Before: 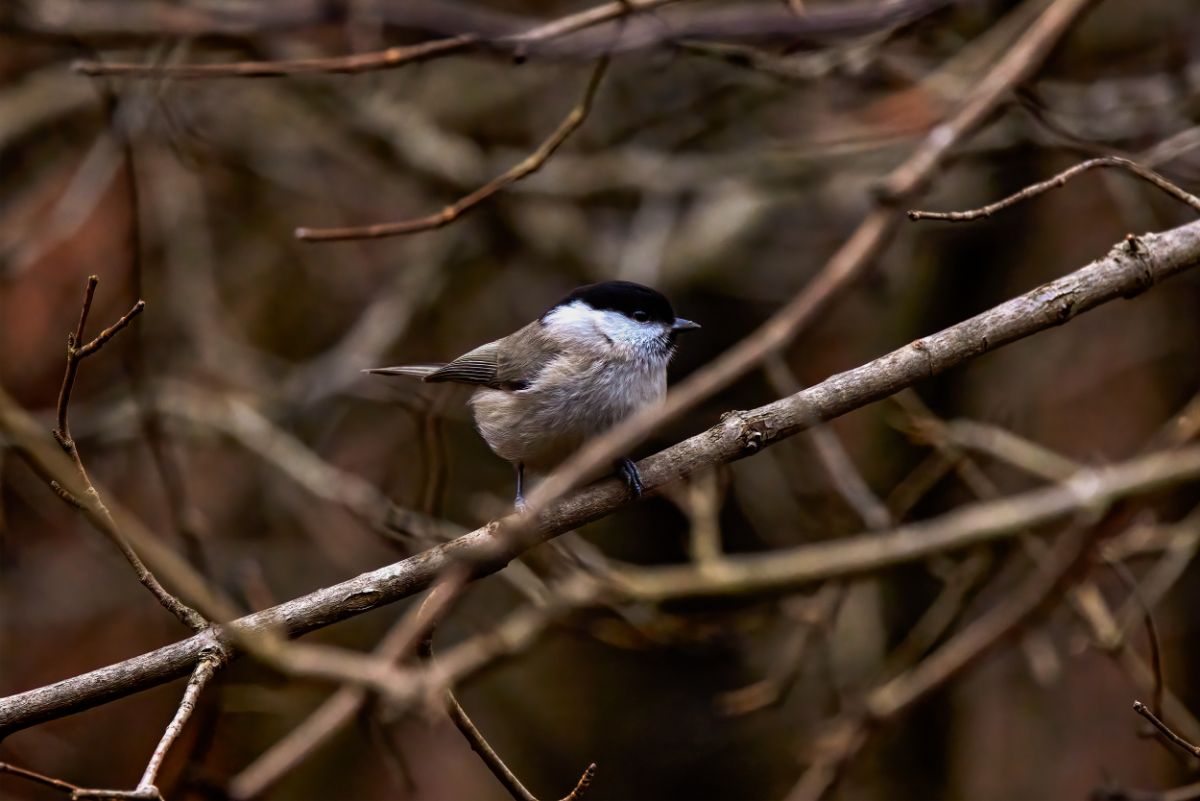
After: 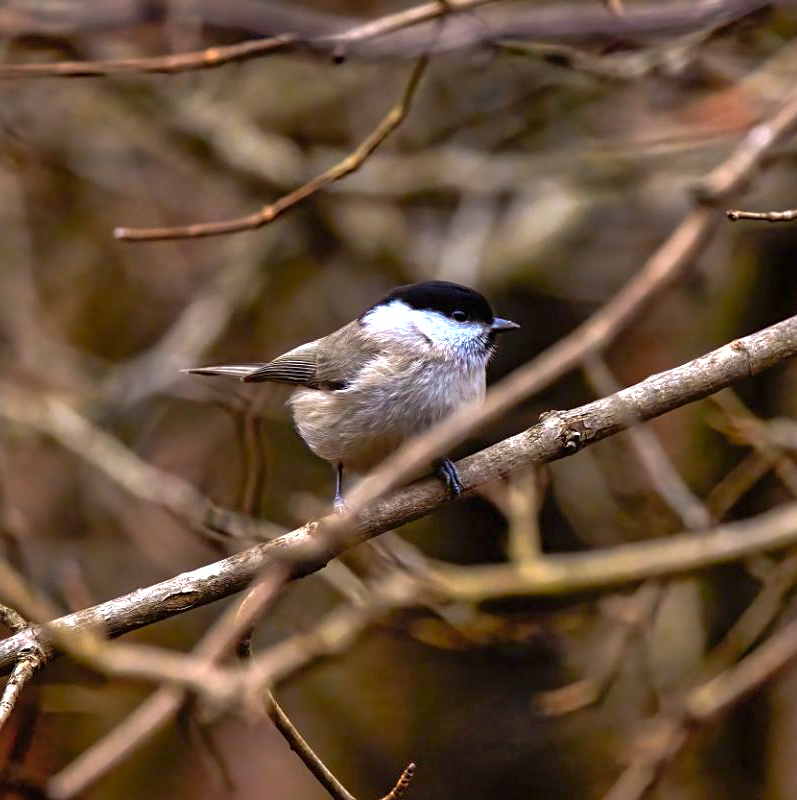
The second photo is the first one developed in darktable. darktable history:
shadows and highlights: on, module defaults
crop and rotate: left 15.146%, right 18.436%
sharpen: amount 0.211
exposure: black level correction 0, exposure 0.889 EV, compensate highlight preservation false
color zones: curves: ch0 [(0, 0.497) (0.096, 0.361) (0.221, 0.538) (0.429, 0.5) (0.571, 0.5) (0.714, 0.5) (0.857, 0.5) (1, 0.497)]; ch1 [(0, 0.5) (0.143, 0.5) (0.257, -0.002) (0.429, 0.04) (0.571, -0.001) (0.714, -0.015) (0.857, 0.024) (1, 0.5)], mix -124.01%
